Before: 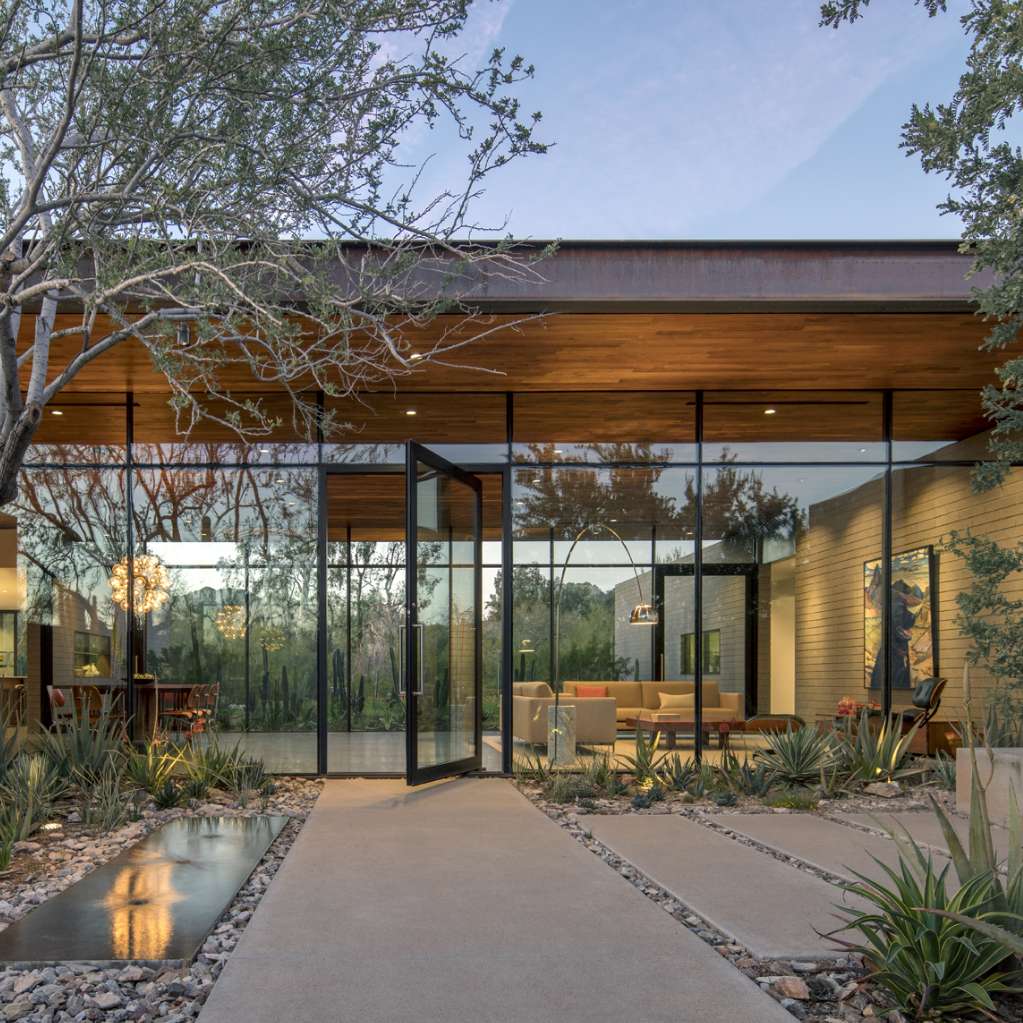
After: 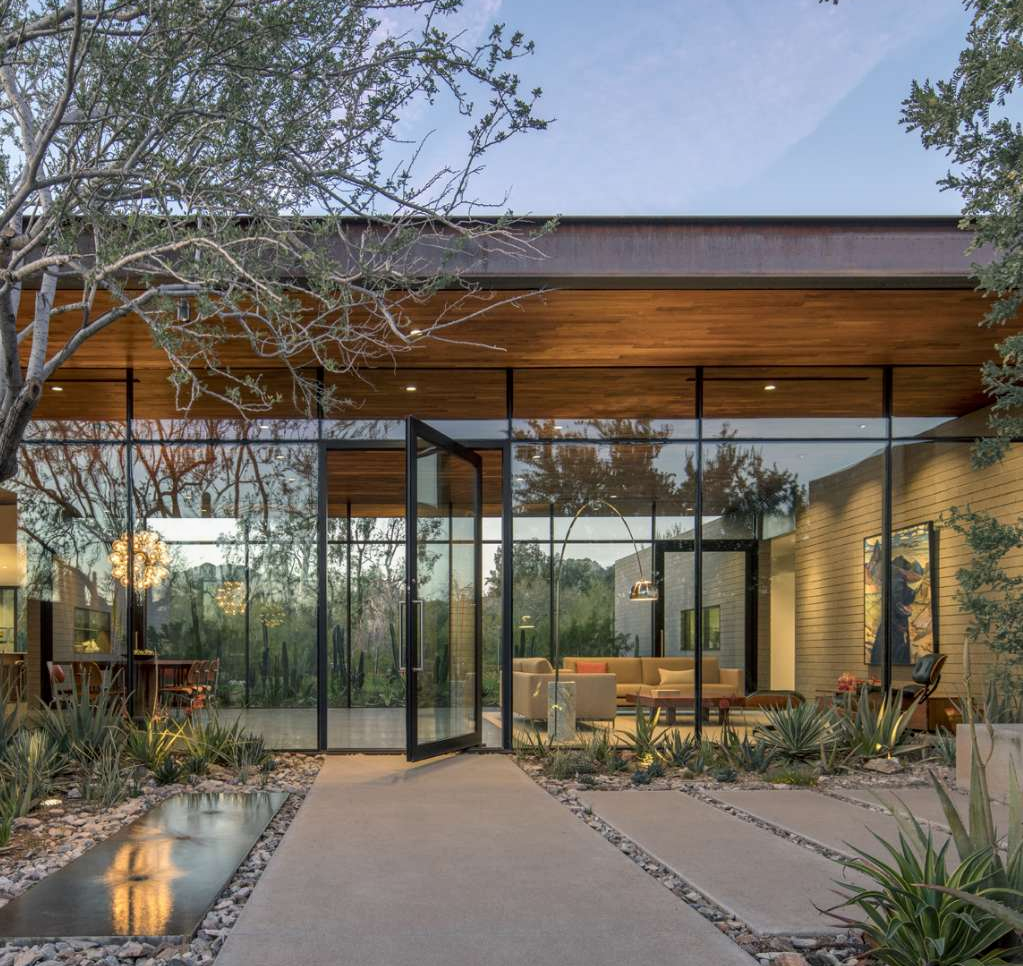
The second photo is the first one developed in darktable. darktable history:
crop and rotate: top 2.479%, bottom 3.018%
local contrast: detail 110%
